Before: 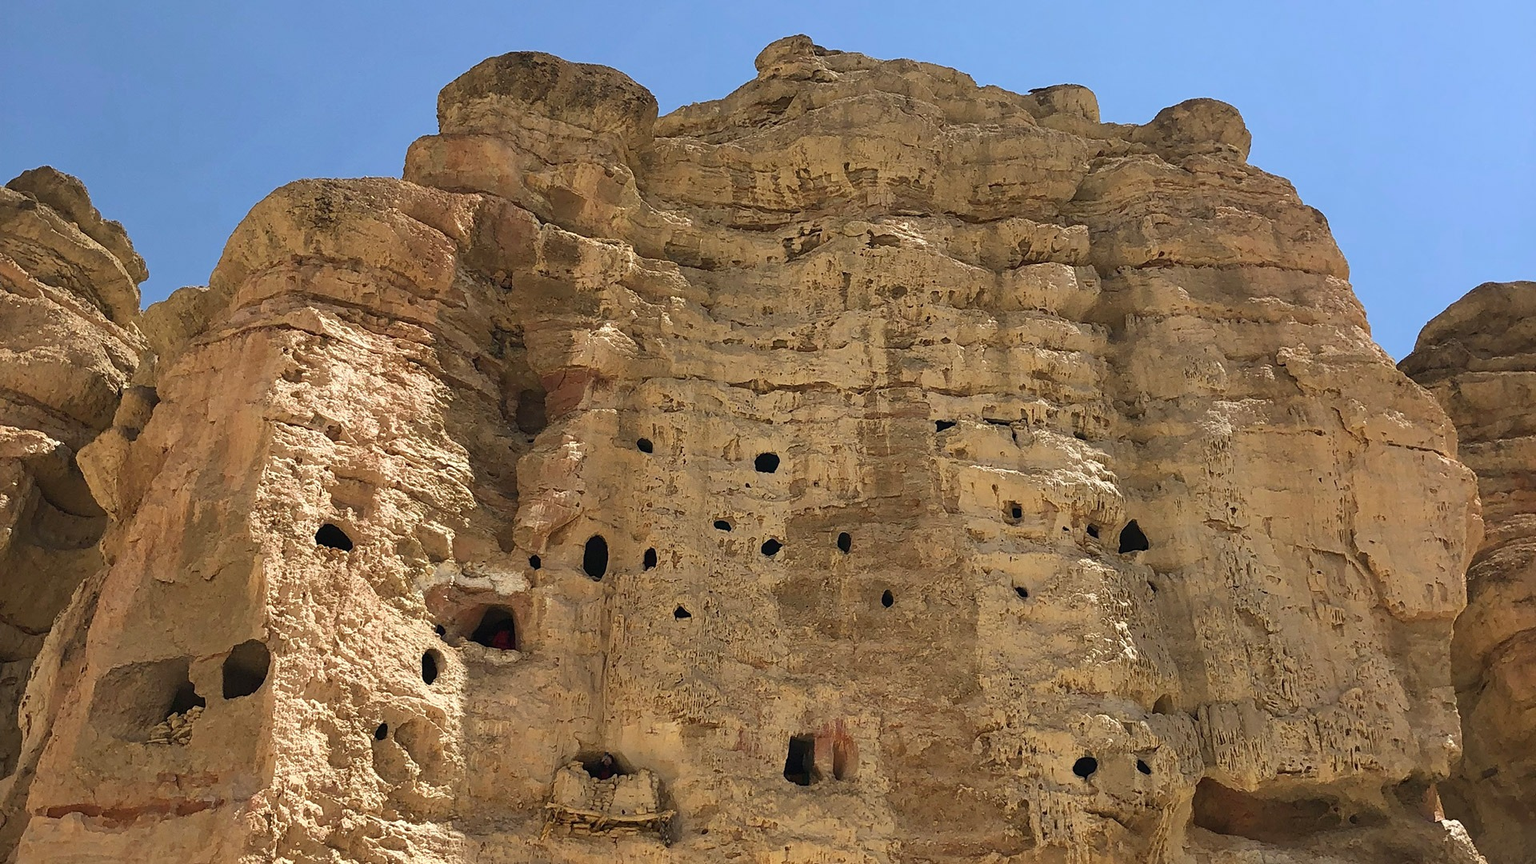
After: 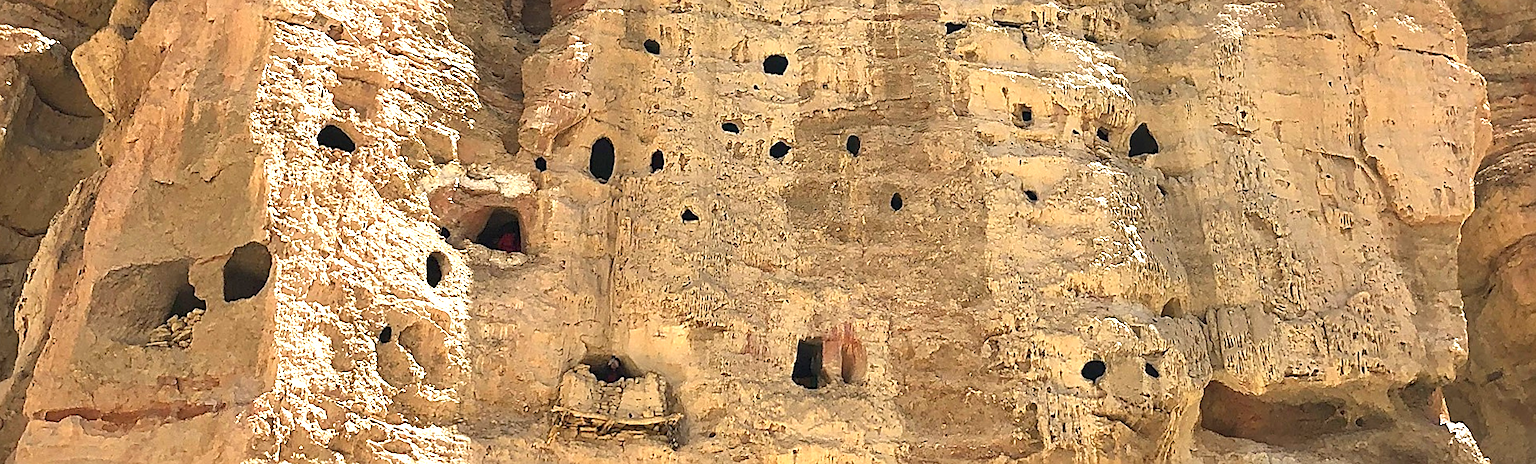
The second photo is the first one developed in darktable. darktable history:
exposure: black level correction 0, exposure 1.1 EV, compensate exposure bias true, compensate highlight preservation false
sharpen: on, module defaults
crop and rotate: top 46.237%
rotate and perspective: rotation 0.174°, lens shift (vertical) 0.013, lens shift (horizontal) 0.019, shear 0.001, automatic cropping original format, crop left 0.007, crop right 0.991, crop top 0.016, crop bottom 0.997
